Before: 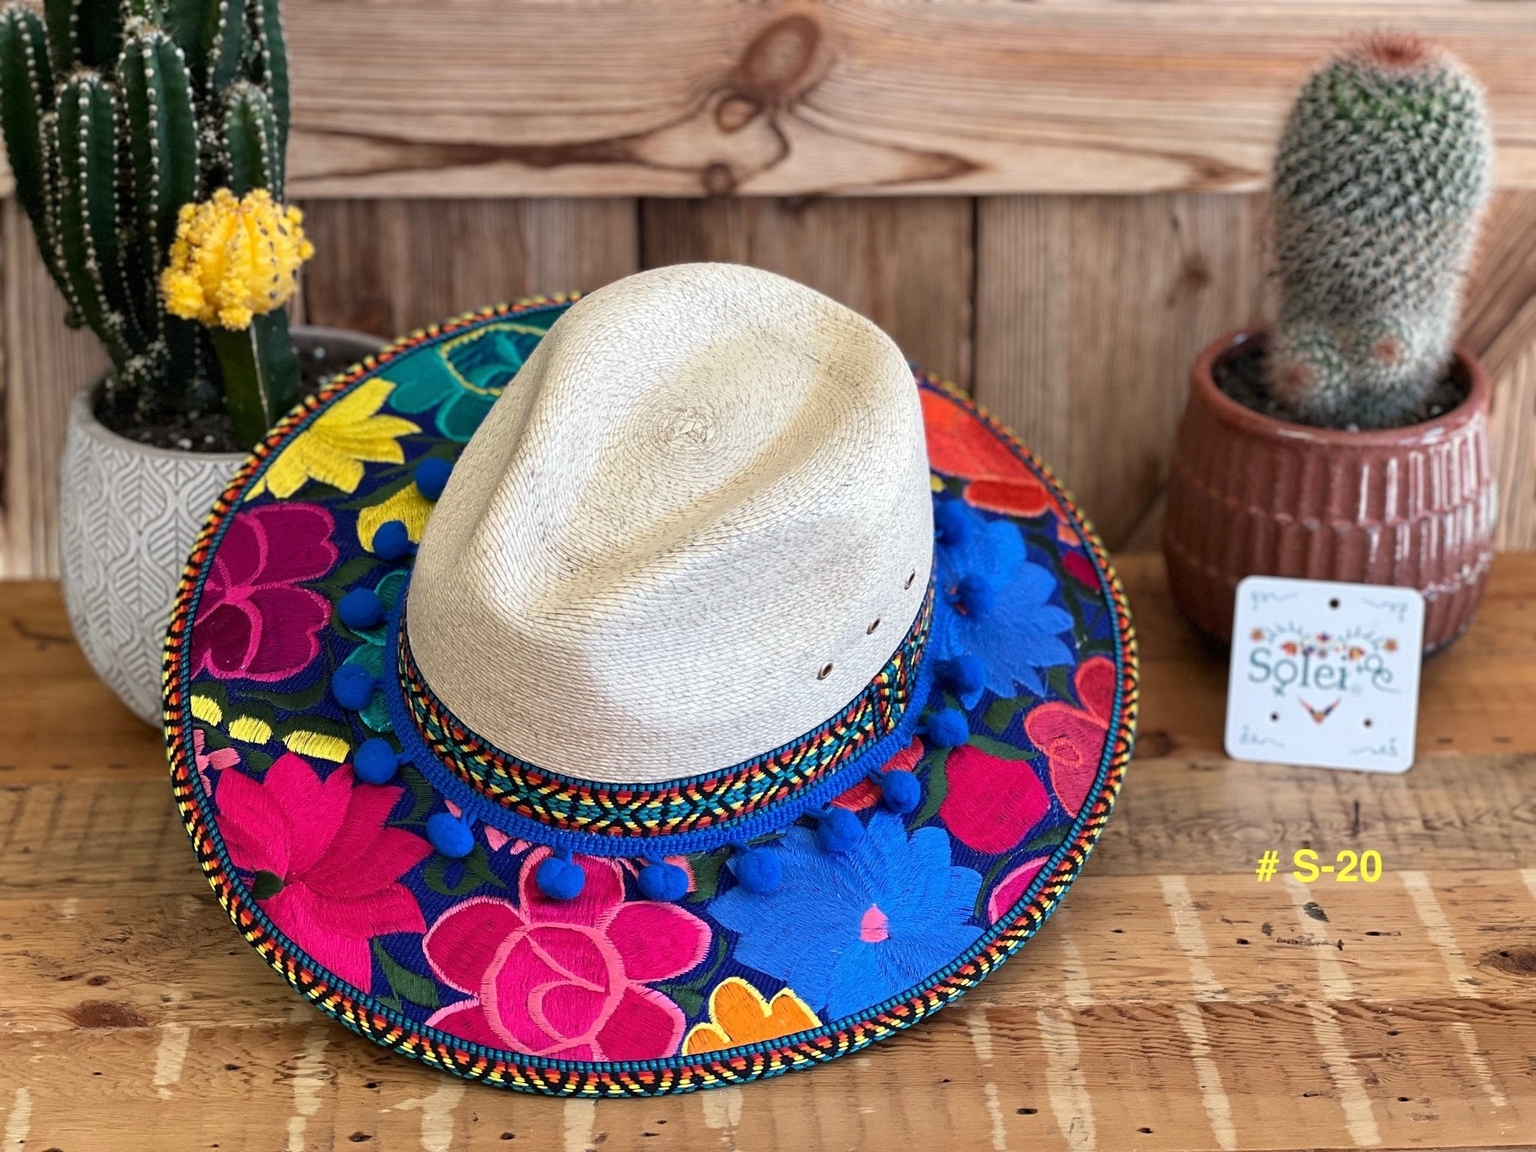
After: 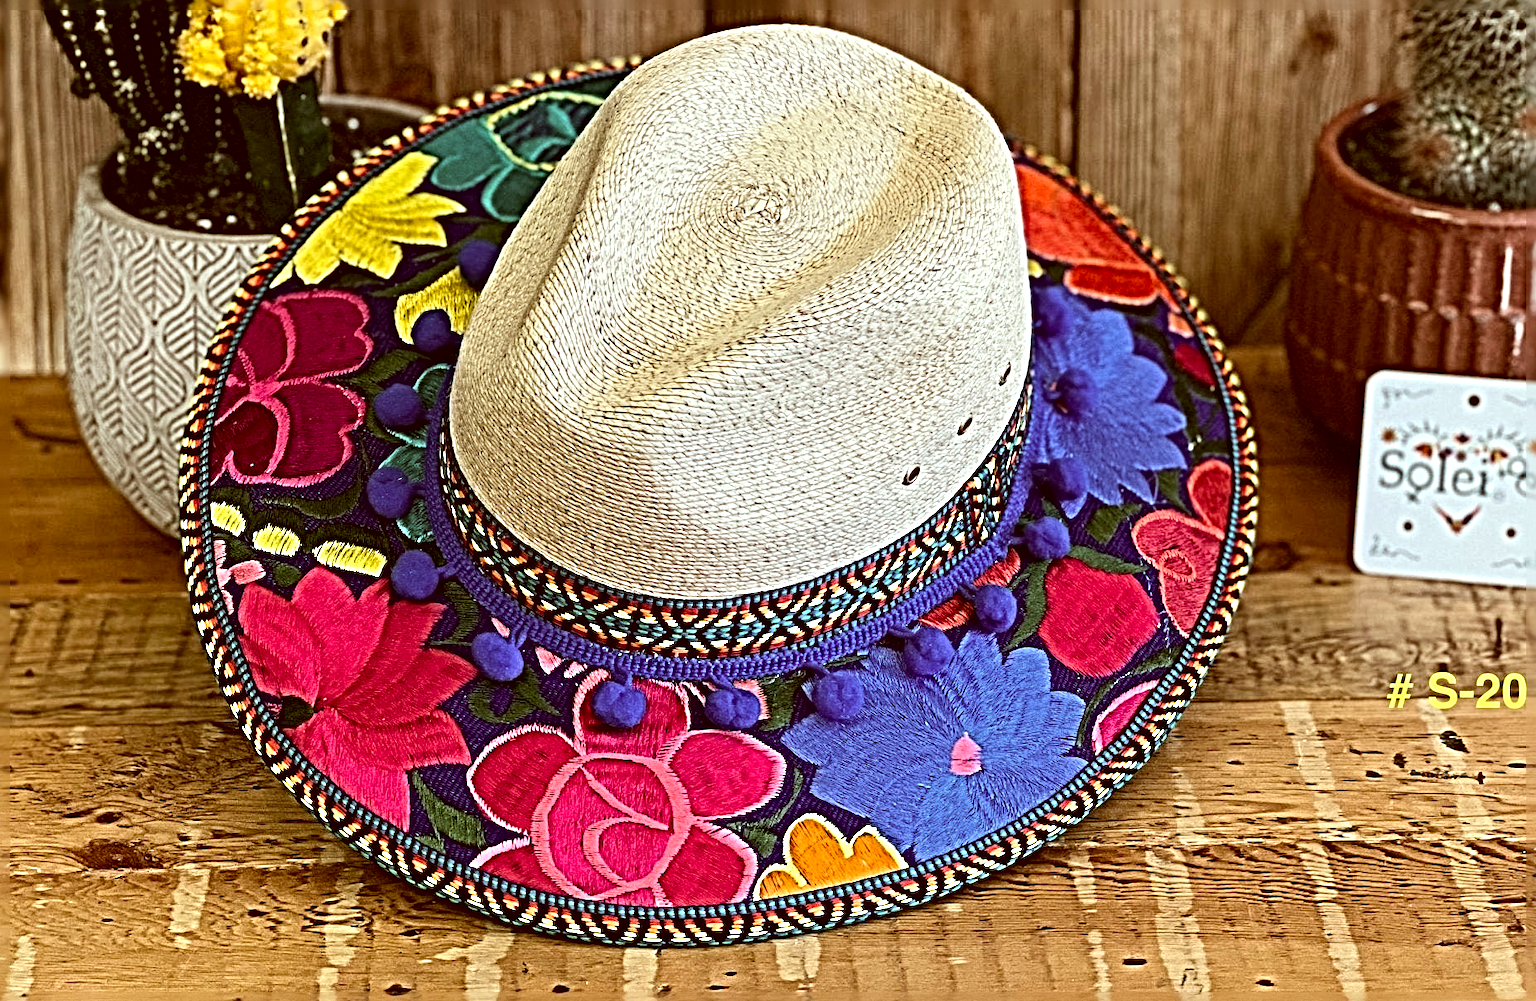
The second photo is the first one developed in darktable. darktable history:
crop: top 20.916%, right 9.437%, bottom 0.316%
white balance: red 1.009, blue 1.027
sharpen: radius 6.3, amount 1.8, threshold 0
contrast brightness saturation: contrast 0.14
color correction: highlights a* -5.3, highlights b* 9.8, shadows a* 9.8, shadows b* 24.26
exposure: compensate highlight preservation false
